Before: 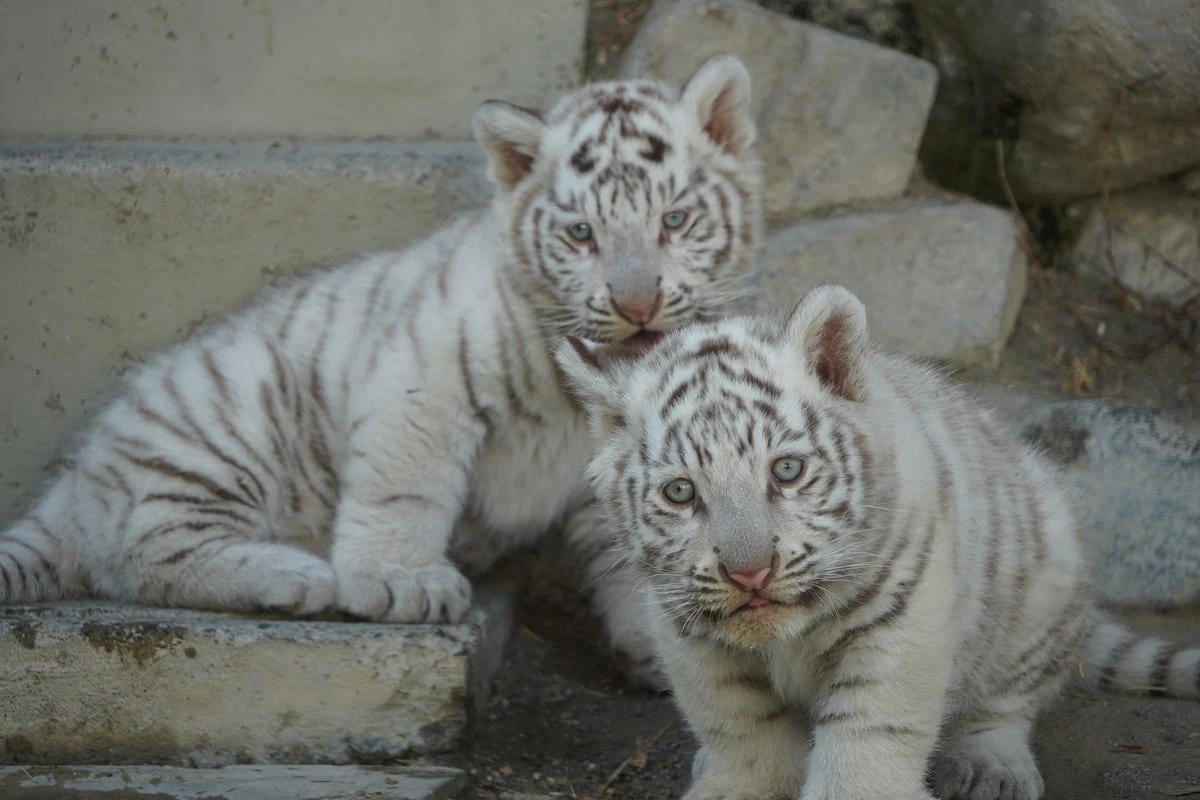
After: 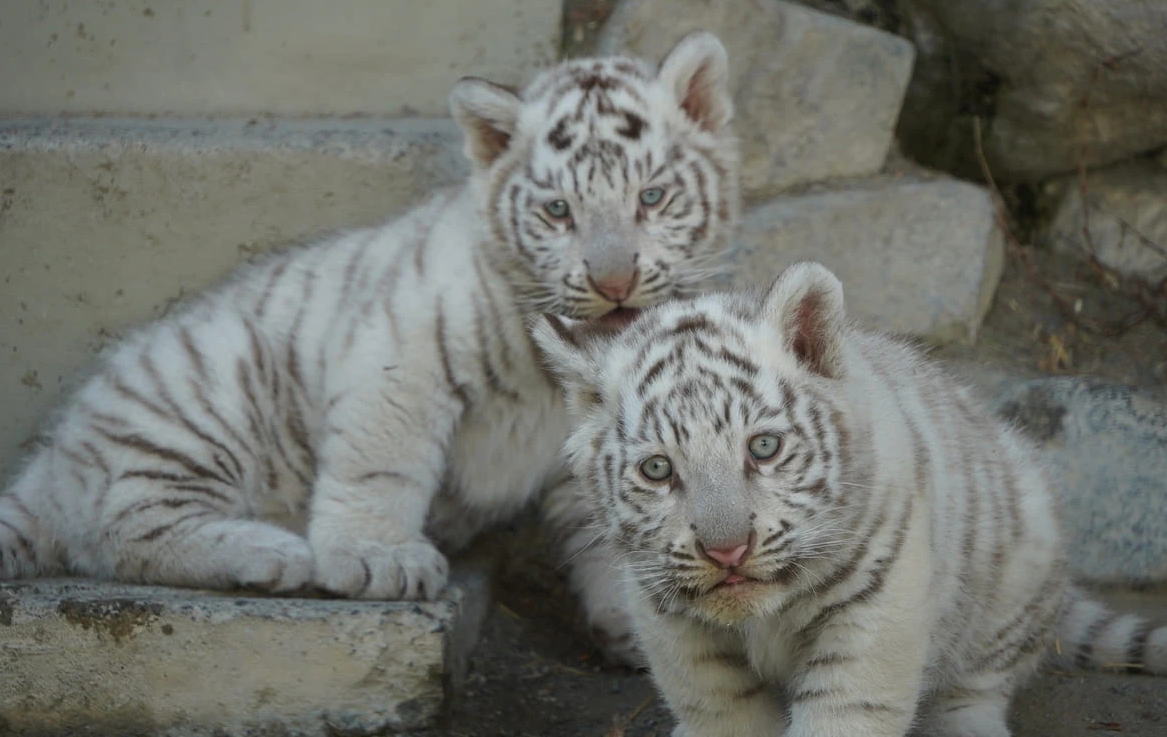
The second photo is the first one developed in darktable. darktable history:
crop: left 1.932%, top 2.975%, right 0.75%, bottom 4.828%
